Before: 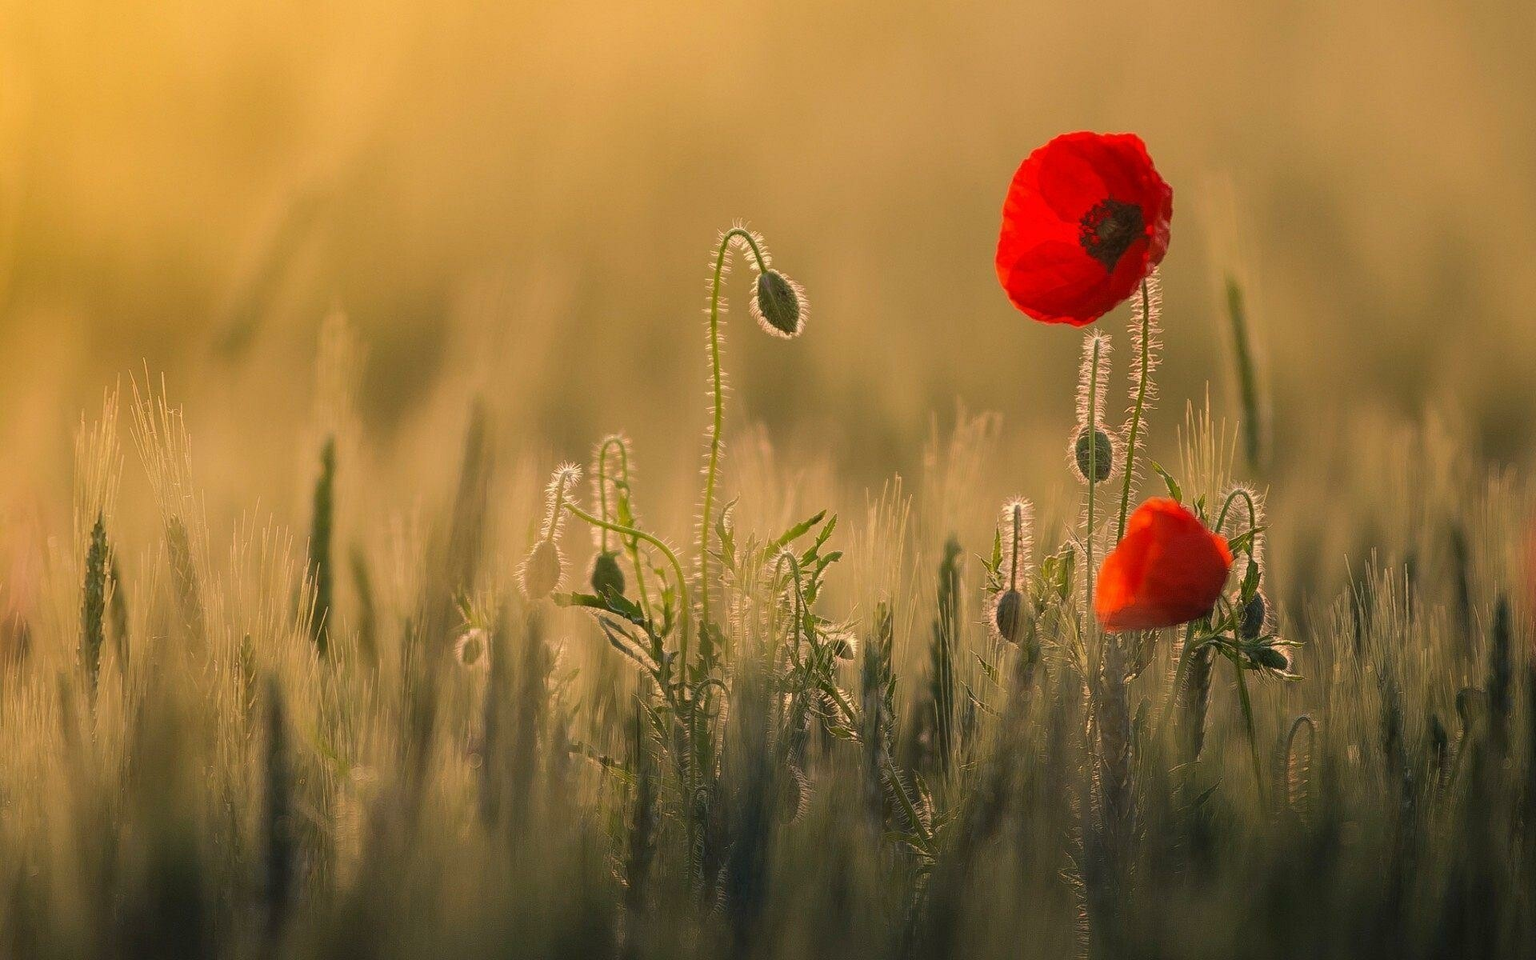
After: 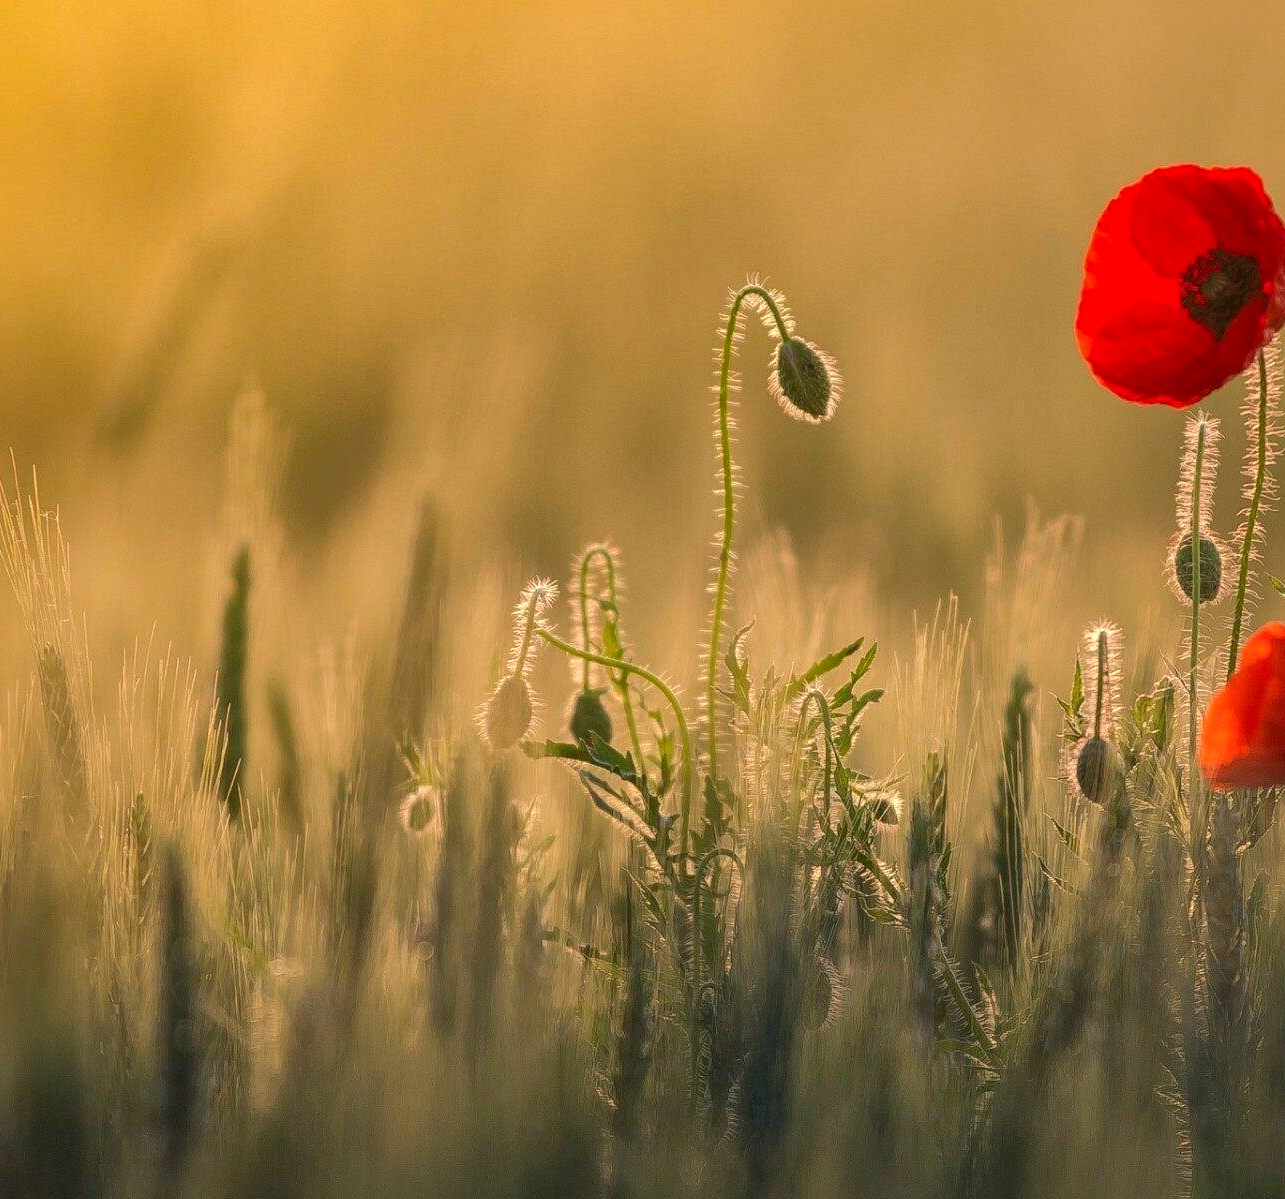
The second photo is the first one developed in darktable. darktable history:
exposure: exposure 0.21 EV, compensate exposure bias true, compensate highlight preservation false
shadows and highlights: on, module defaults
crop and rotate: left 8.805%, right 24.215%
local contrast: on, module defaults
